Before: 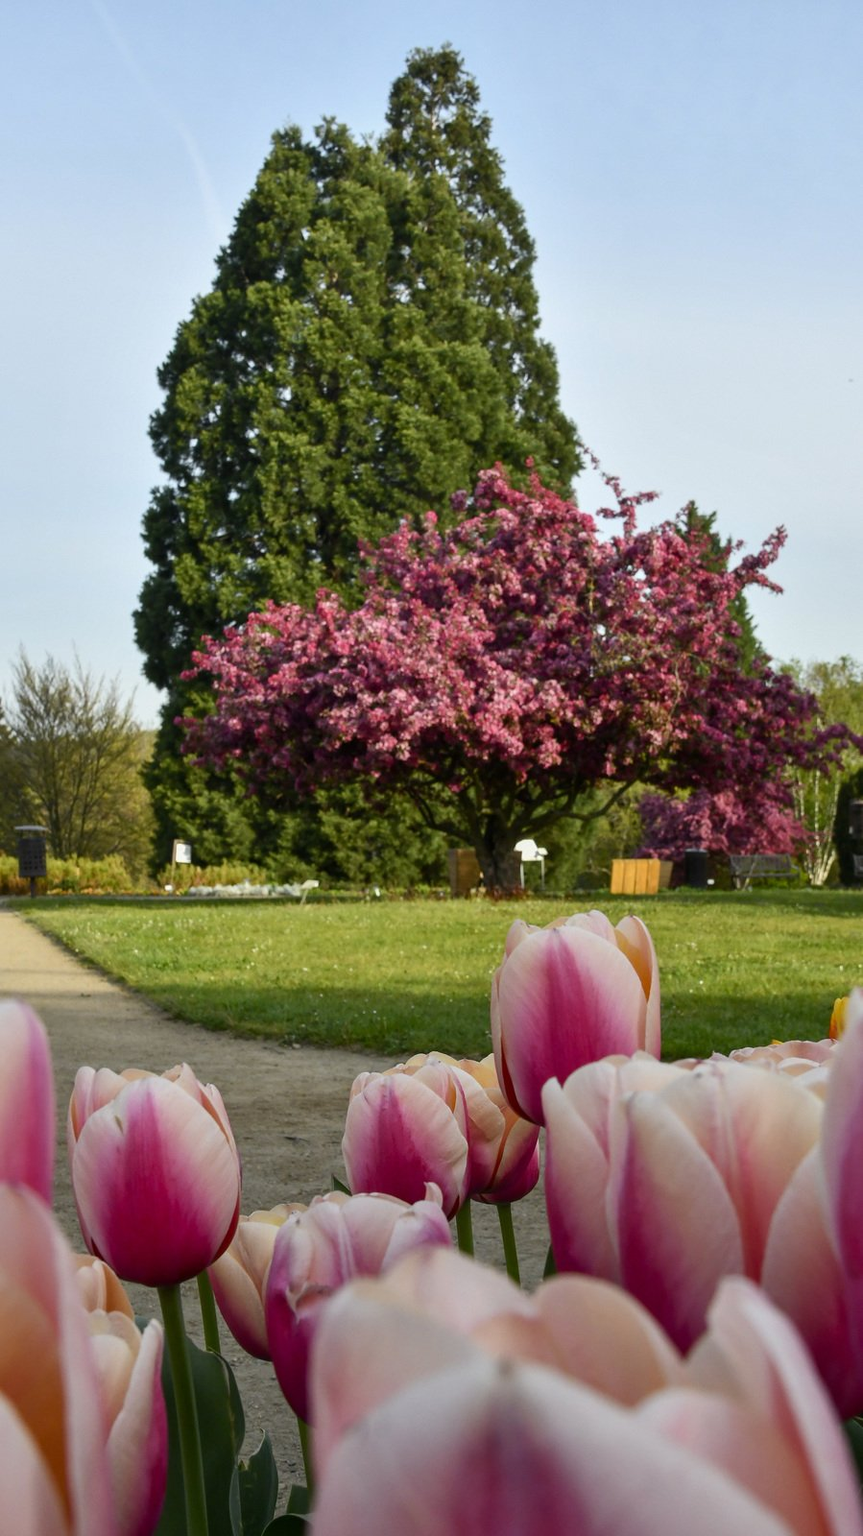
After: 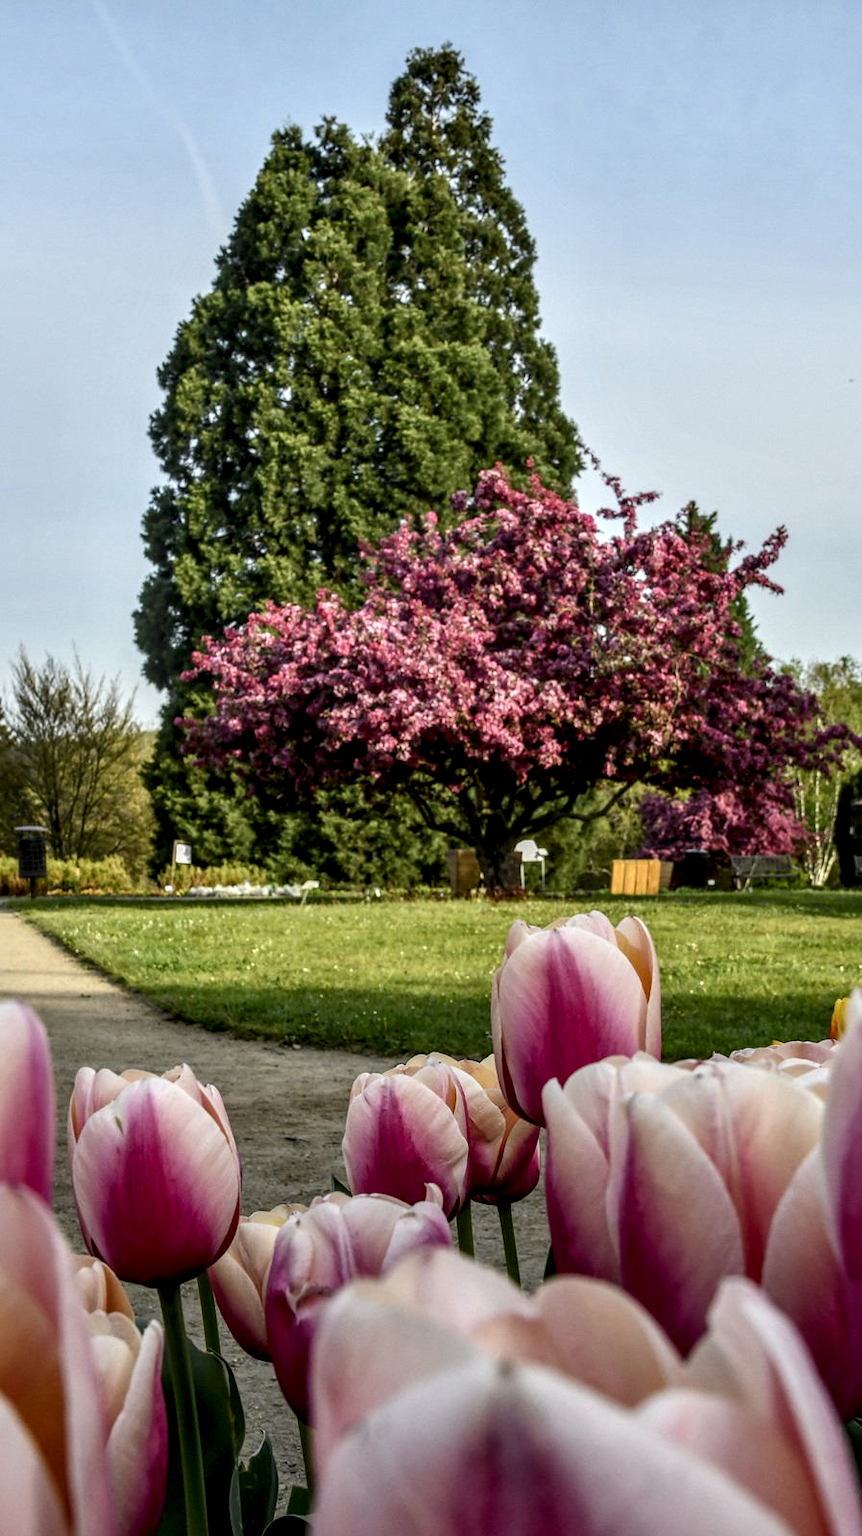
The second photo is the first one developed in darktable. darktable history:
local contrast: highlights 2%, shadows 5%, detail 181%
exposure: exposure -0.066 EV, compensate highlight preservation false
